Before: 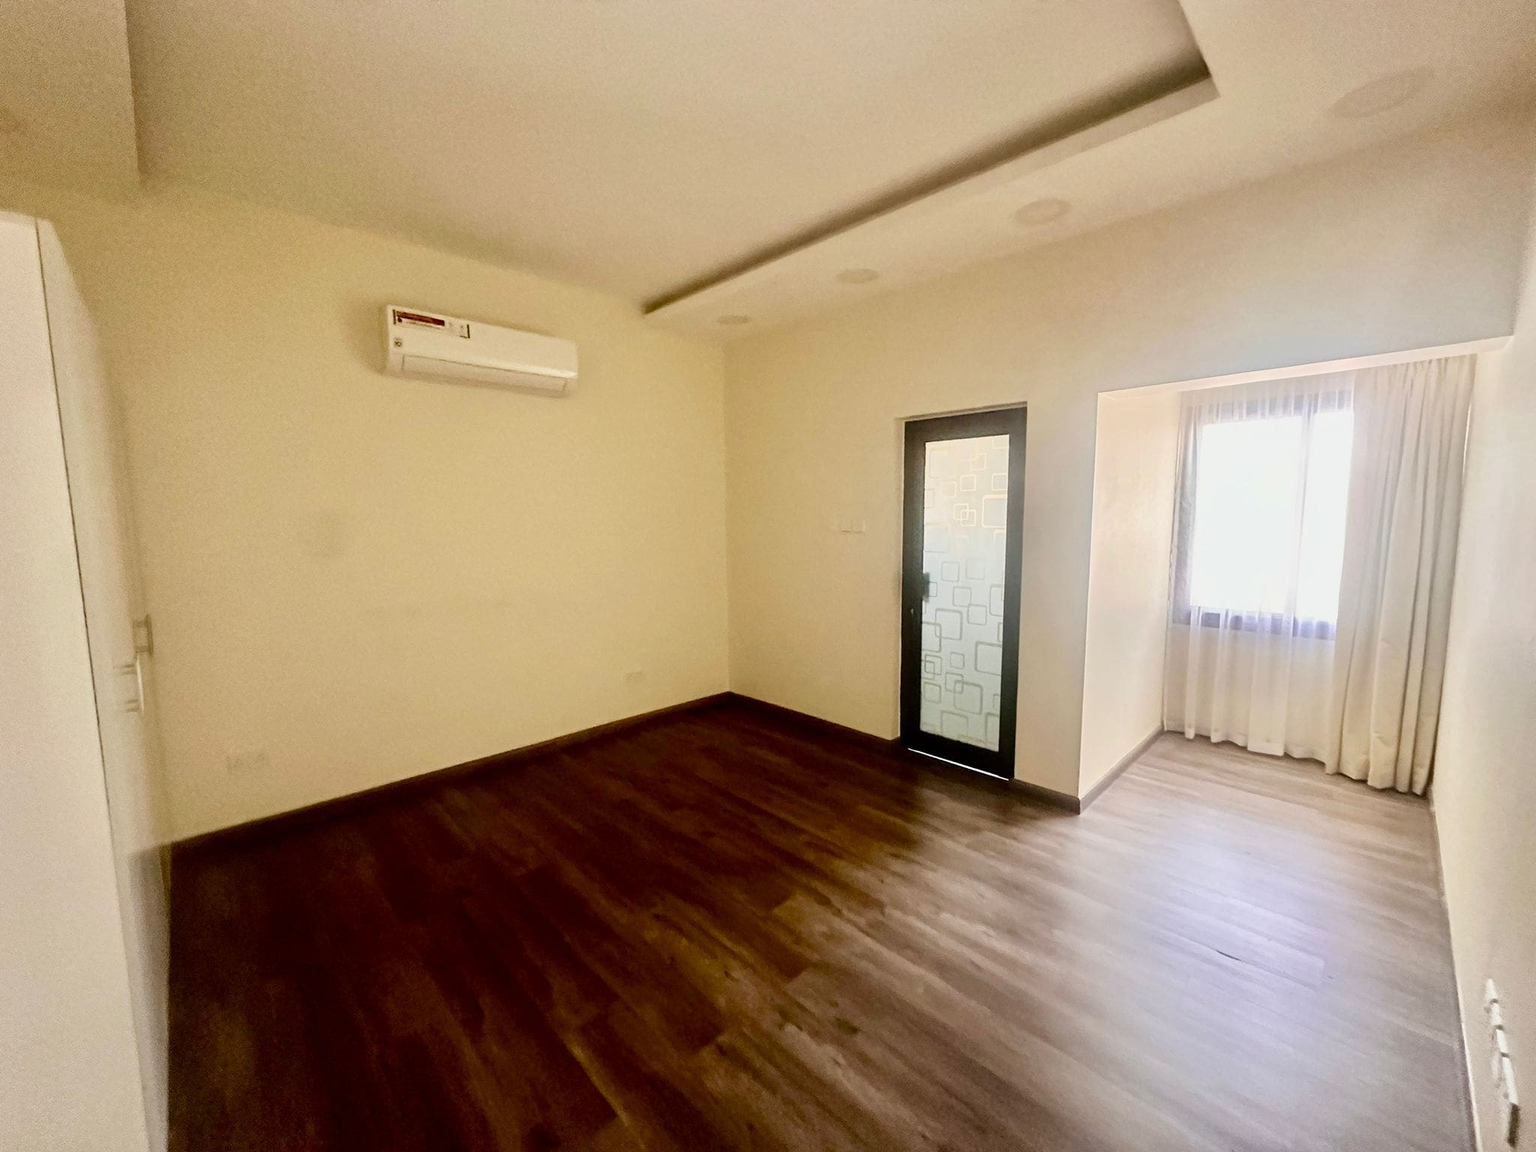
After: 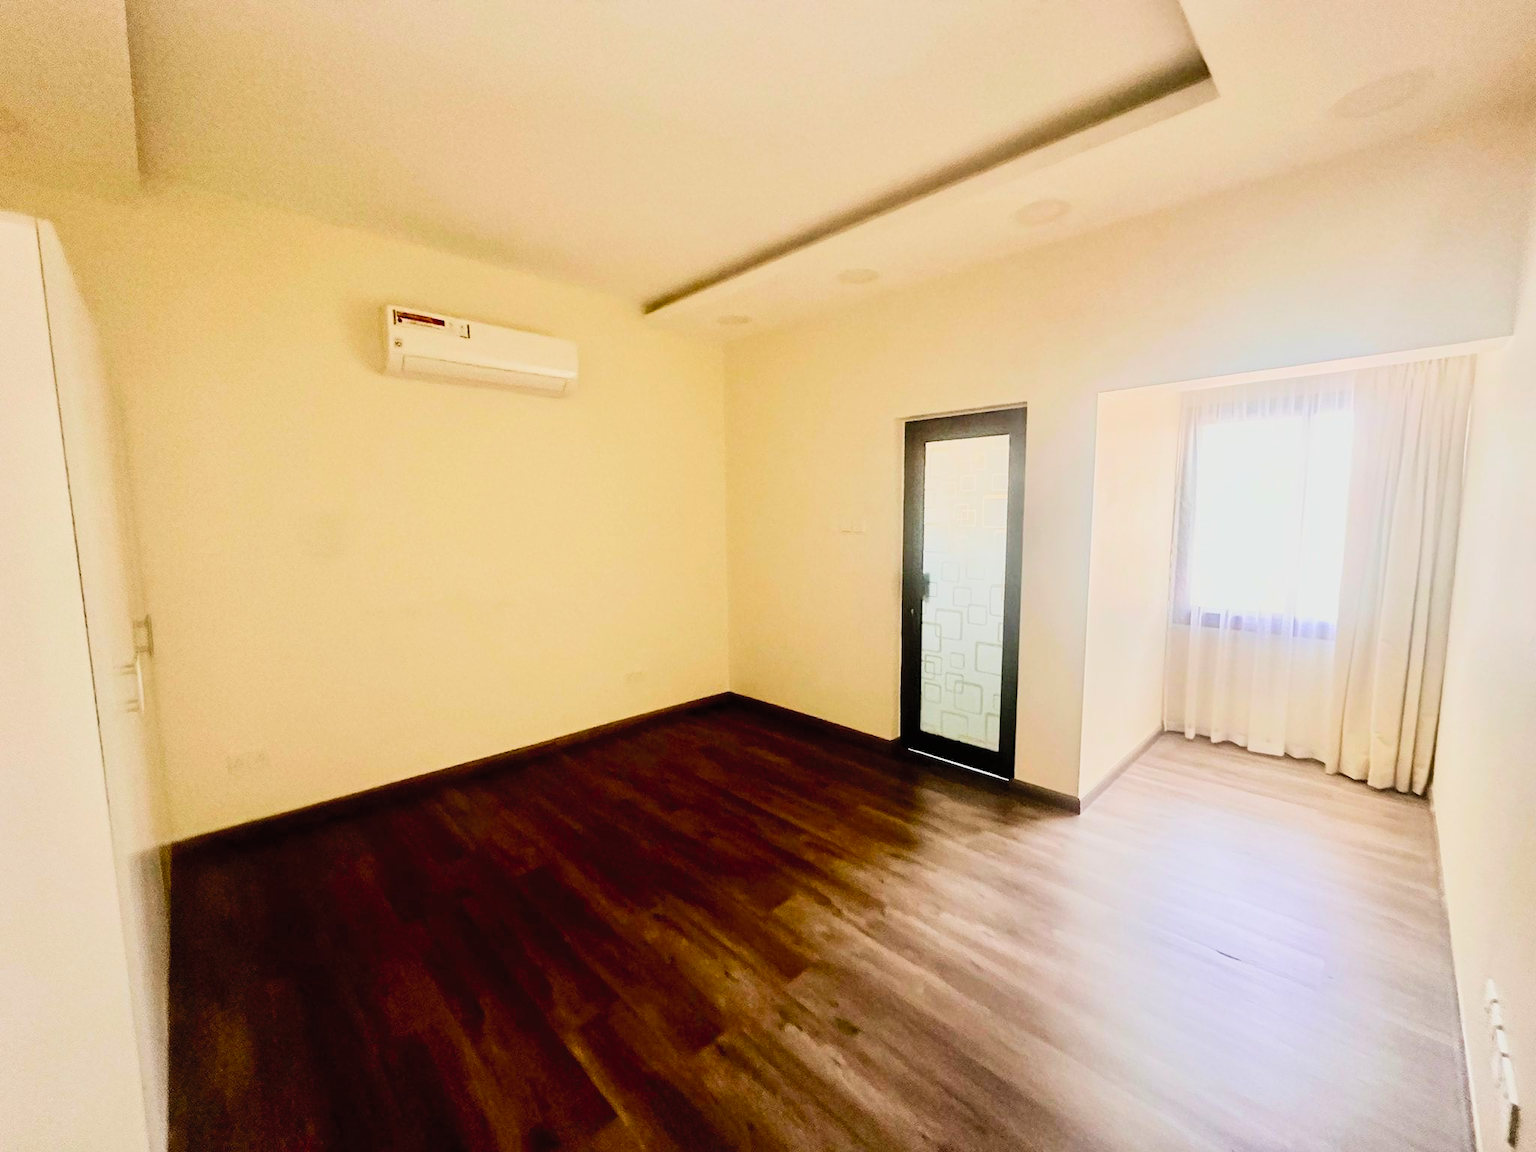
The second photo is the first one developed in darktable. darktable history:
contrast brightness saturation: contrast 0.24, brightness 0.26, saturation 0.39
filmic rgb: black relative exposure -16 EV, white relative exposure 6.12 EV, hardness 5.22
